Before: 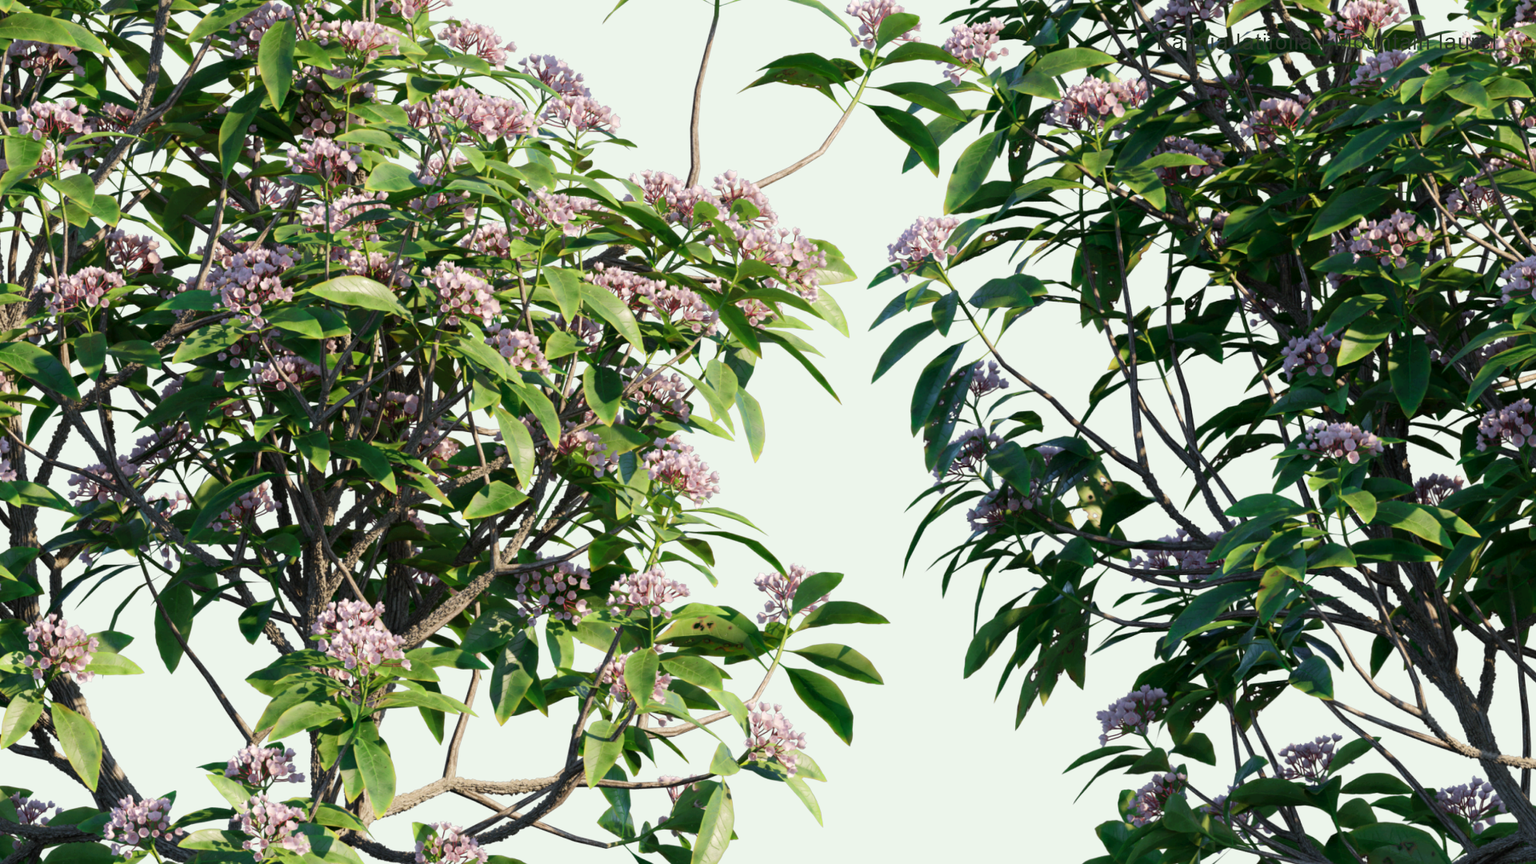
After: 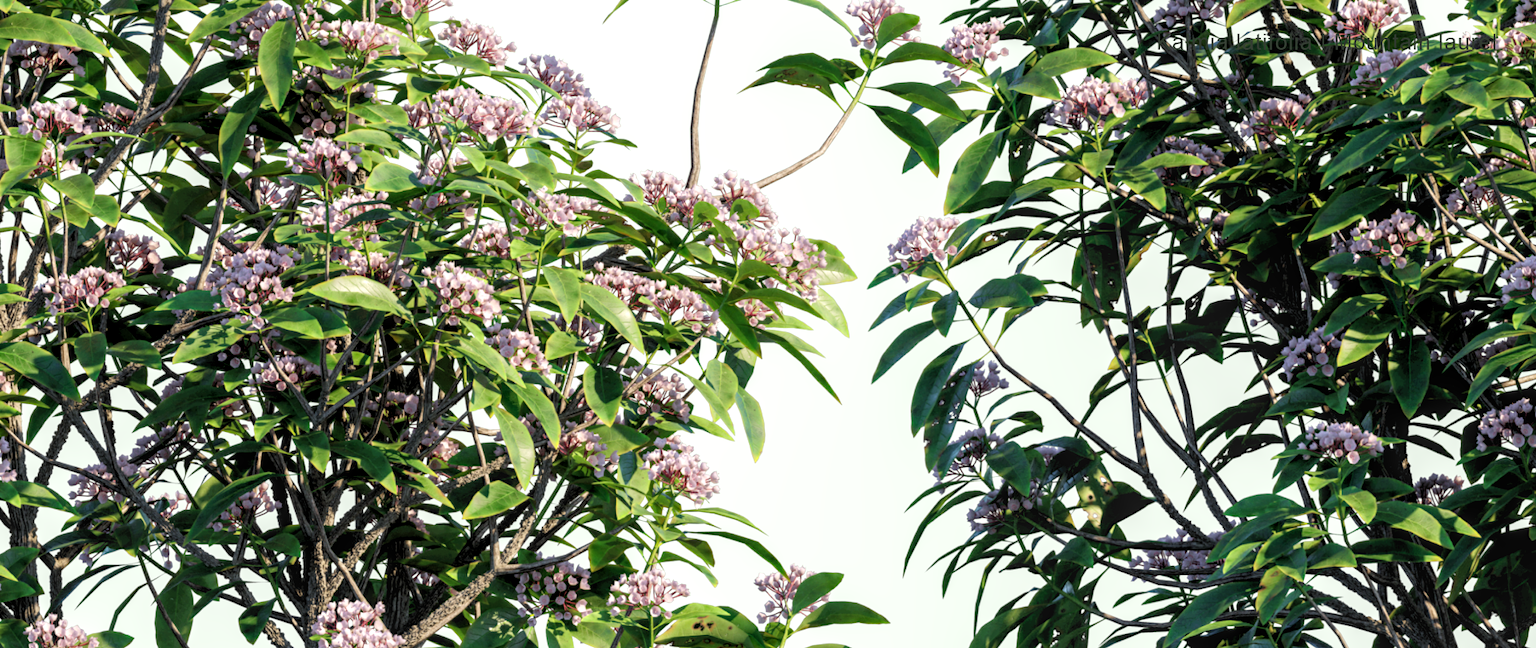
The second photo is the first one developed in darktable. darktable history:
local contrast: on, module defaults
crop: bottom 24.988%
rgb levels: levels [[0.01, 0.419, 0.839], [0, 0.5, 1], [0, 0.5, 1]]
